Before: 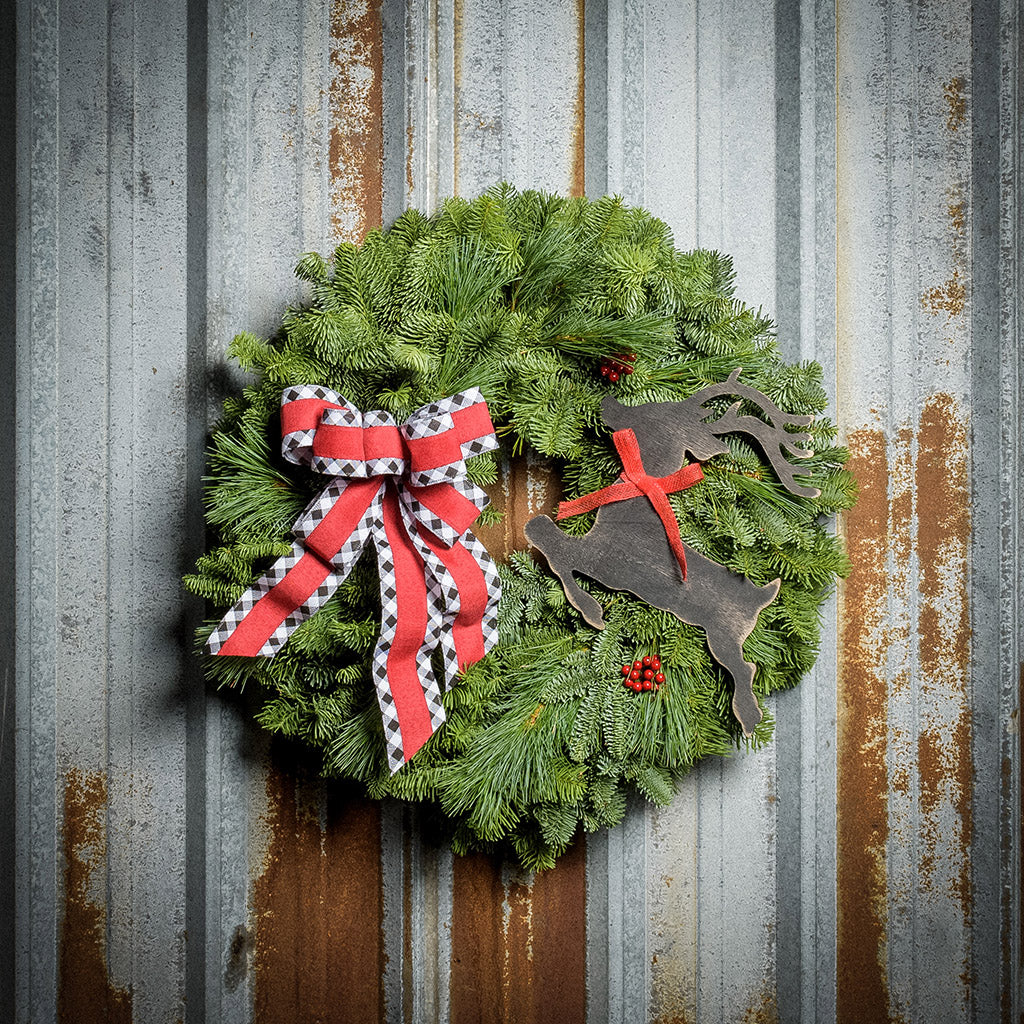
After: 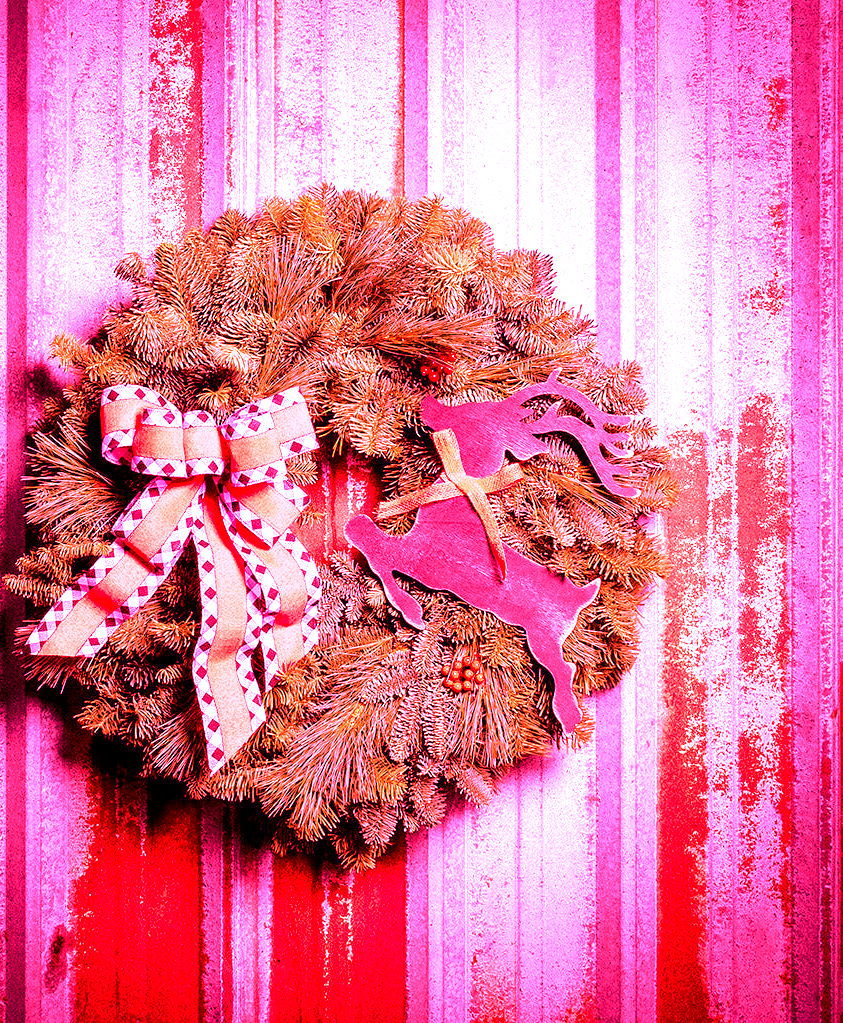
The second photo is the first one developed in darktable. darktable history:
white balance: red 4.26, blue 1.802
contrast brightness saturation: contrast 0.07, brightness -0.13, saturation 0.06
crop: left 17.582%, bottom 0.031%
